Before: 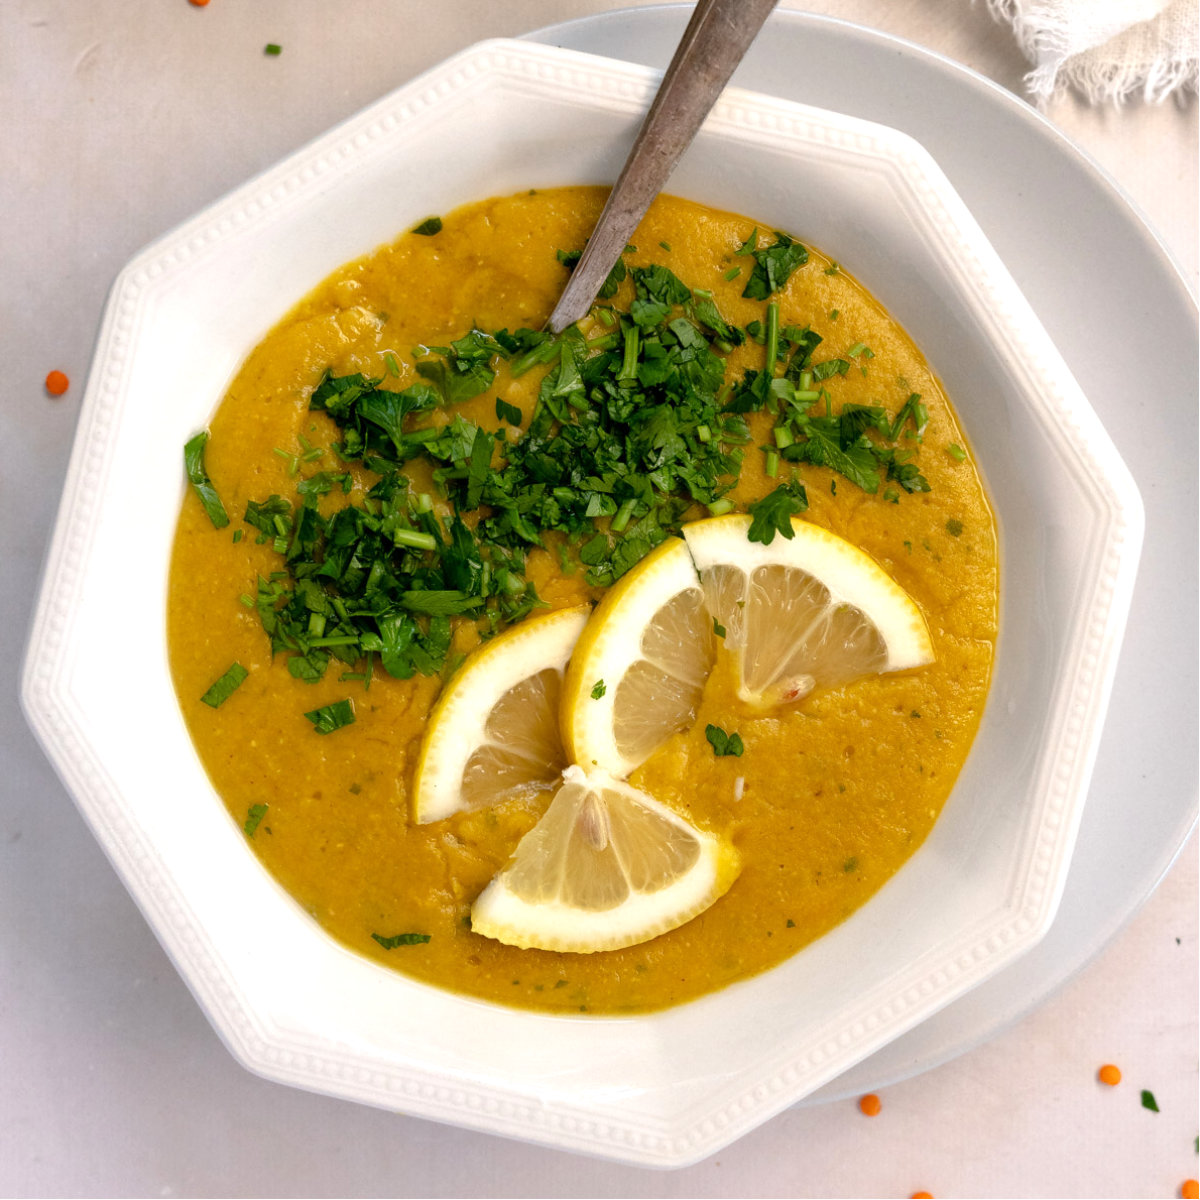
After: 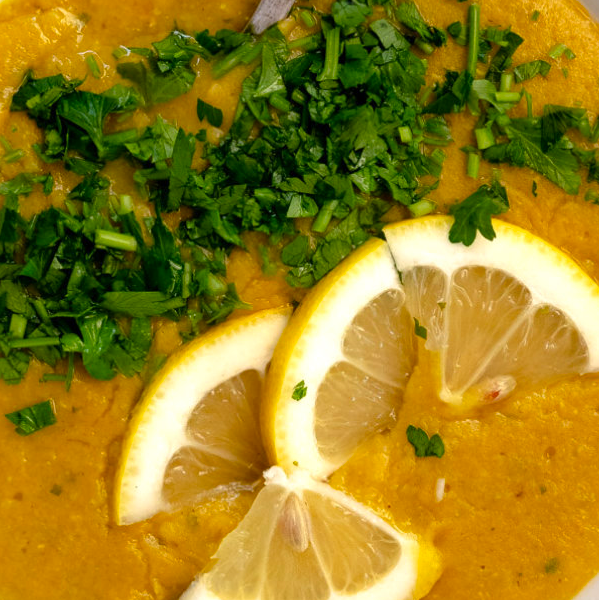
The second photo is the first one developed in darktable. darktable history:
crop: left 25%, top 25%, right 25%, bottom 25%
contrast brightness saturation: contrast 0.04, saturation 0.16
